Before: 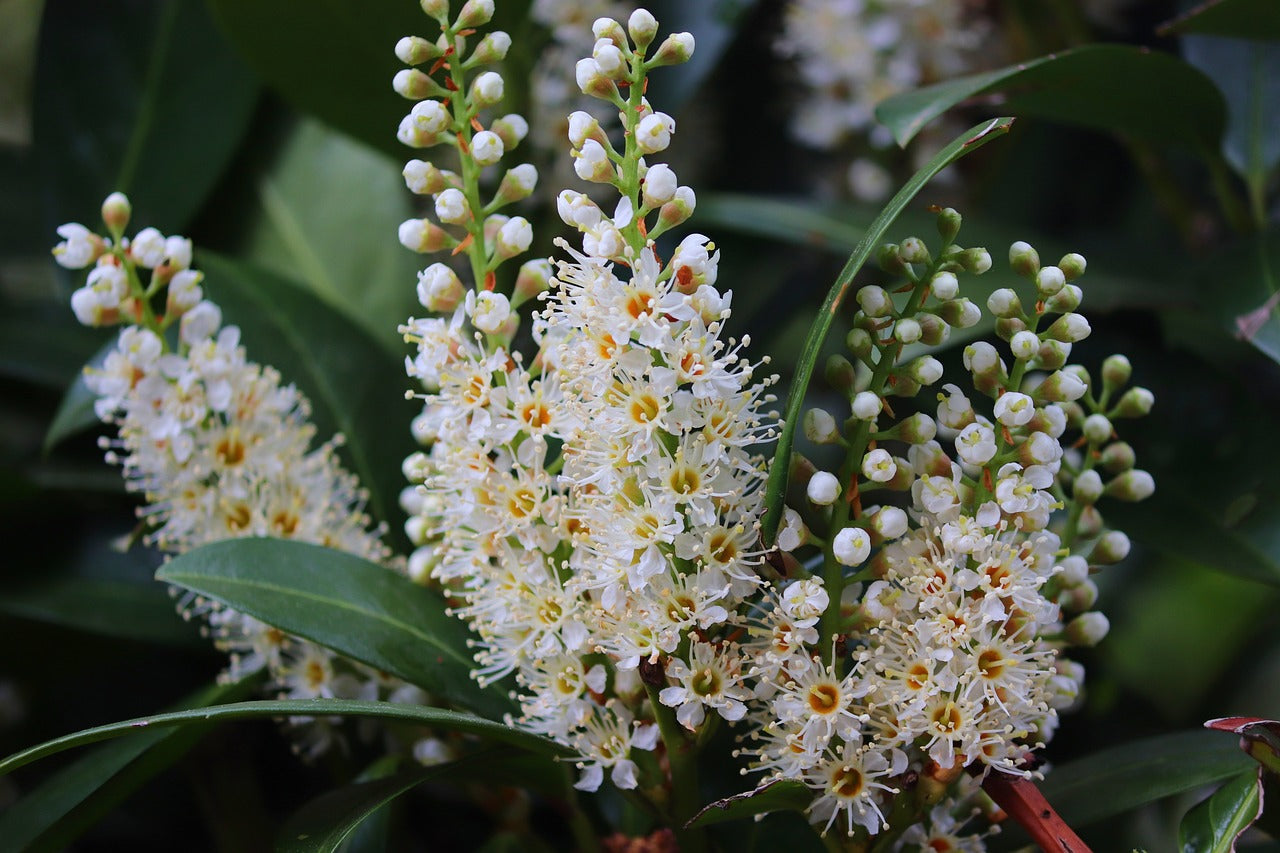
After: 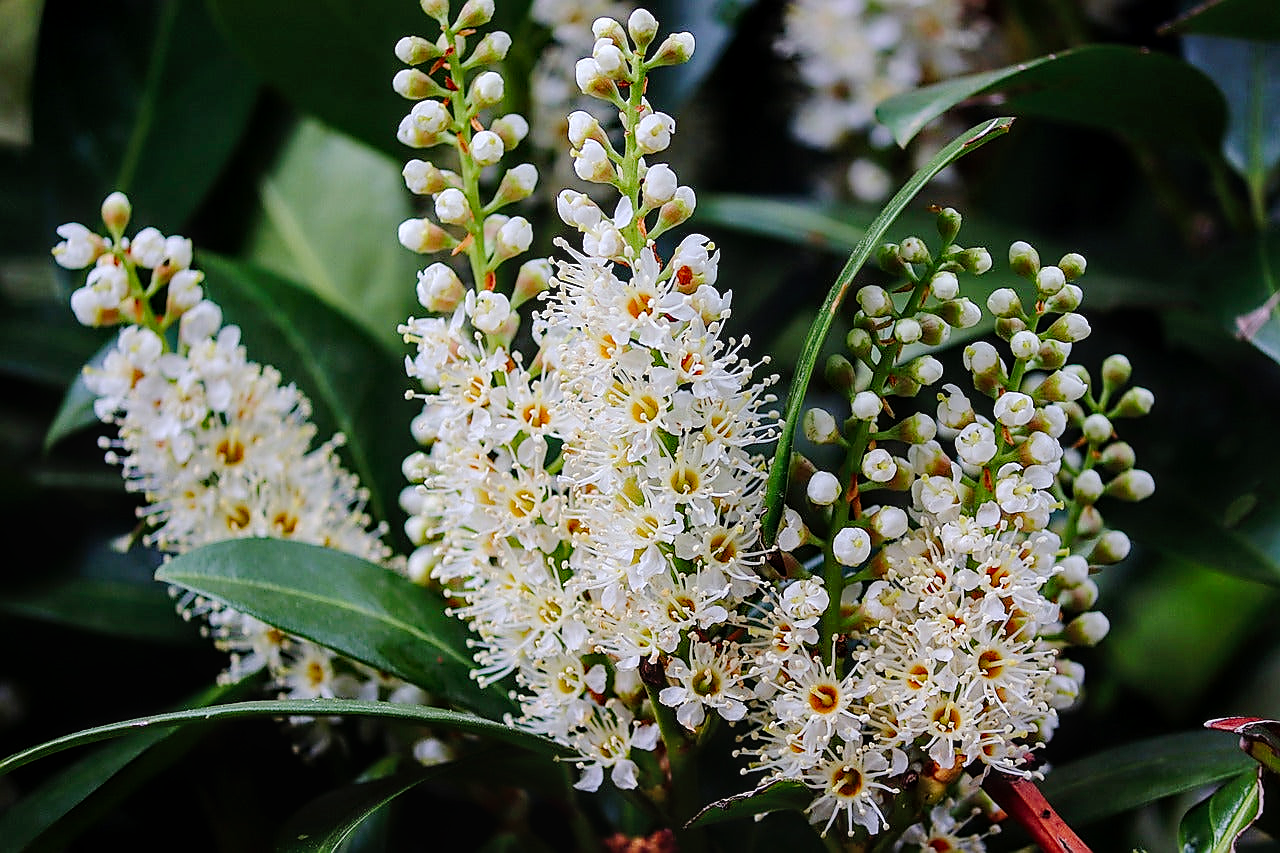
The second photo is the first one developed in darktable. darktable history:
local contrast: detail 130%
tone equalizer: on, module defaults
tone curve: curves: ch0 [(0, 0) (0.003, 0.009) (0.011, 0.009) (0.025, 0.01) (0.044, 0.02) (0.069, 0.032) (0.1, 0.048) (0.136, 0.092) (0.177, 0.153) (0.224, 0.217) (0.277, 0.306) (0.335, 0.402) (0.399, 0.488) (0.468, 0.574) (0.543, 0.648) (0.623, 0.716) (0.709, 0.783) (0.801, 0.851) (0.898, 0.92) (1, 1)], preserve colors none
sharpen: radius 1.4, amount 1.25, threshold 0.7
